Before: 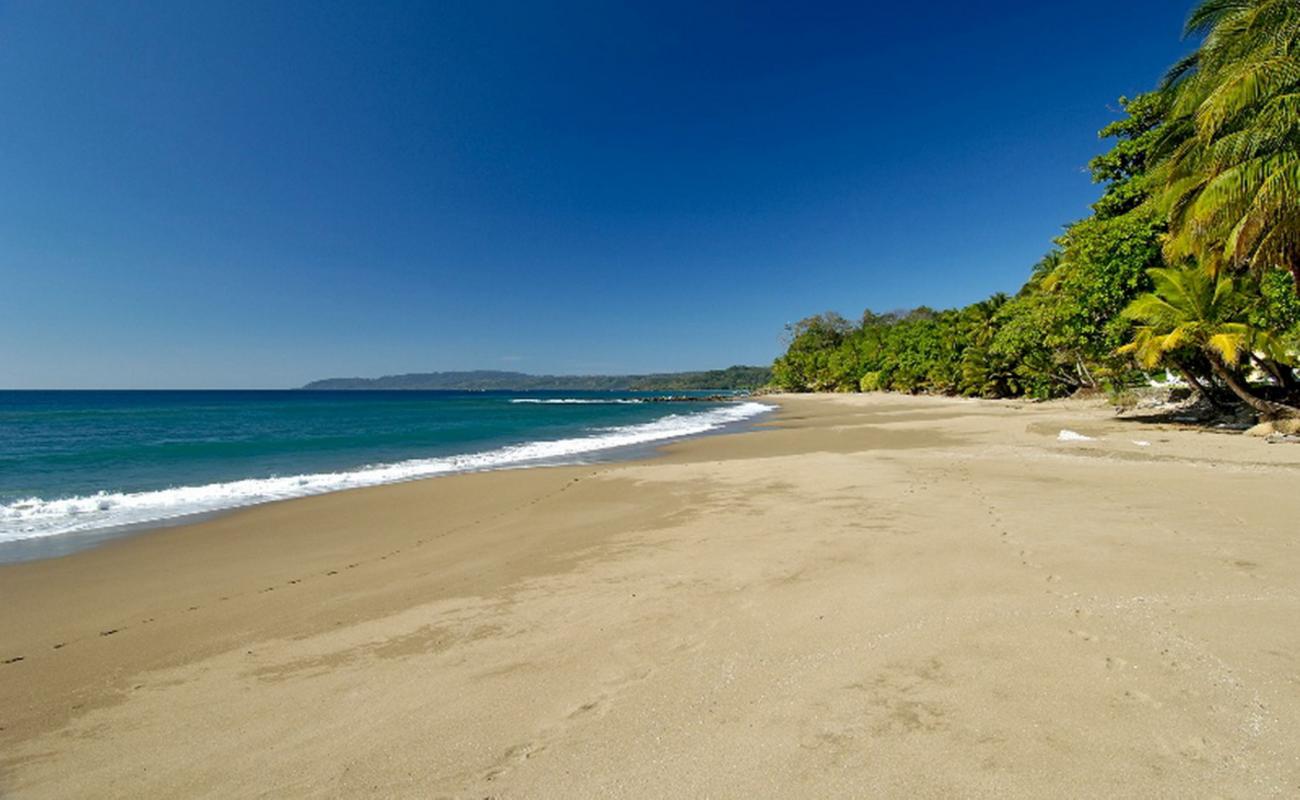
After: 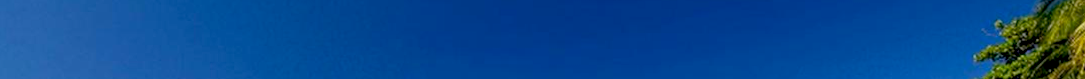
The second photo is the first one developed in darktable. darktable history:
crop and rotate: left 9.644%, top 9.491%, right 6.021%, bottom 80.509%
rotate and perspective: rotation 0.174°, lens shift (vertical) 0.013, lens shift (horizontal) 0.019, shear 0.001, automatic cropping original format, crop left 0.007, crop right 0.991, crop top 0.016, crop bottom 0.997
exposure: black level correction 0.011, compensate highlight preservation false
white balance: red 1.05, blue 1.072
